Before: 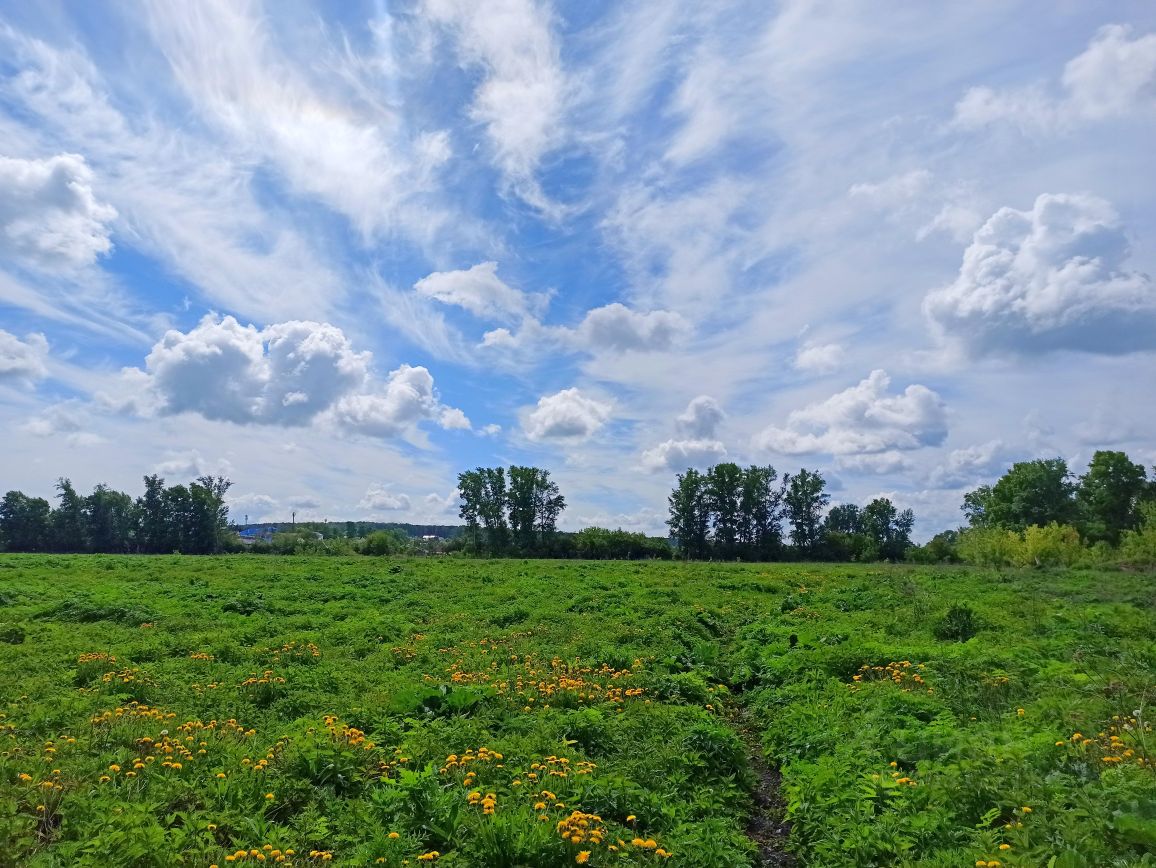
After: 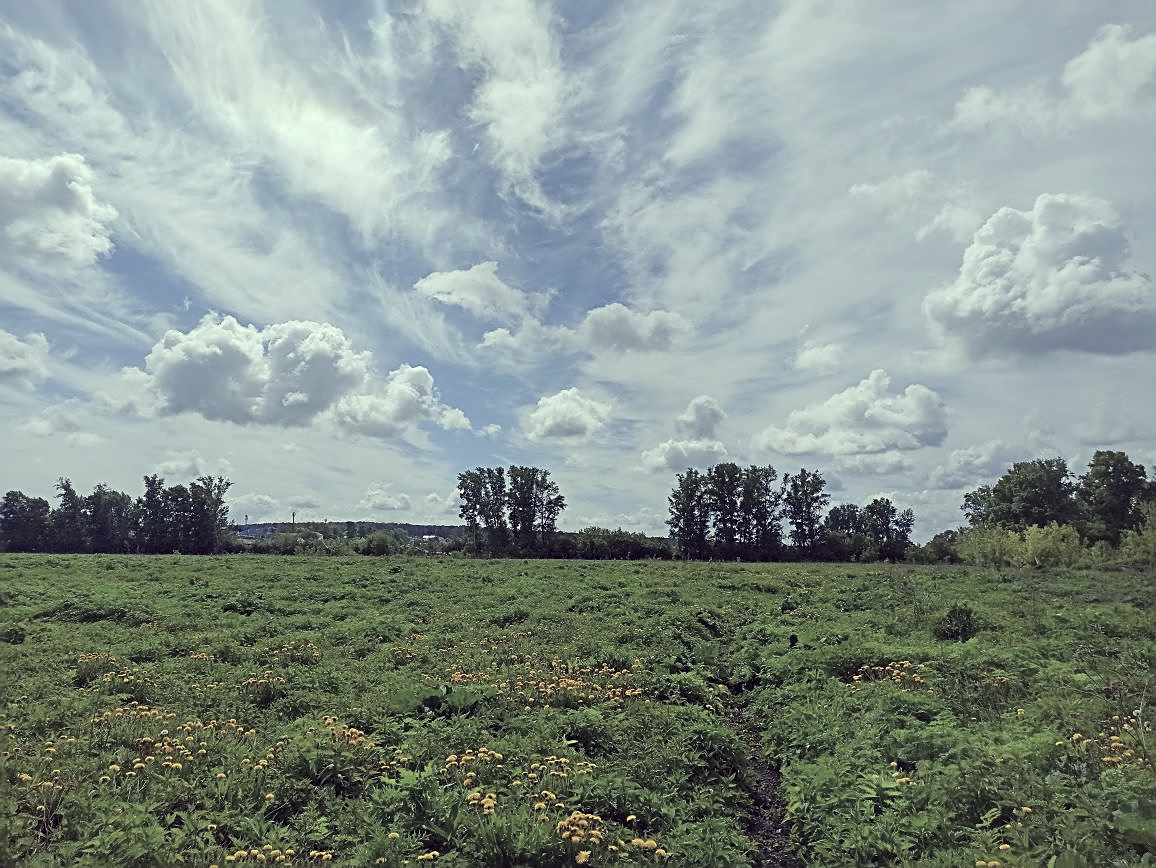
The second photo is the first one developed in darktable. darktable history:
color correction: highlights a* -20.75, highlights b* 19.99, shadows a* 19.31, shadows b* -19.93, saturation 0.441
sharpen: on, module defaults
